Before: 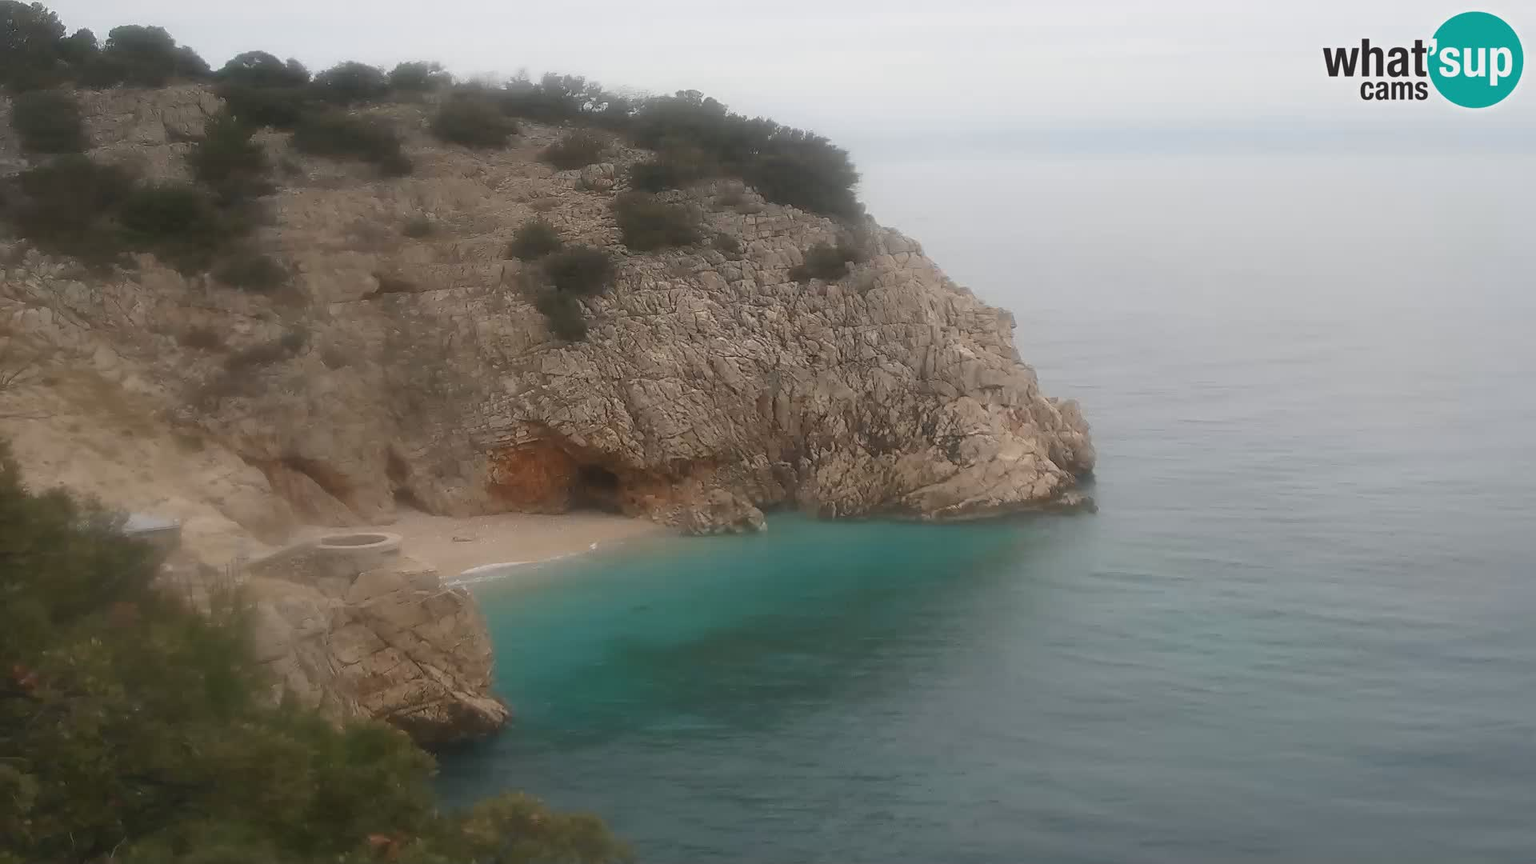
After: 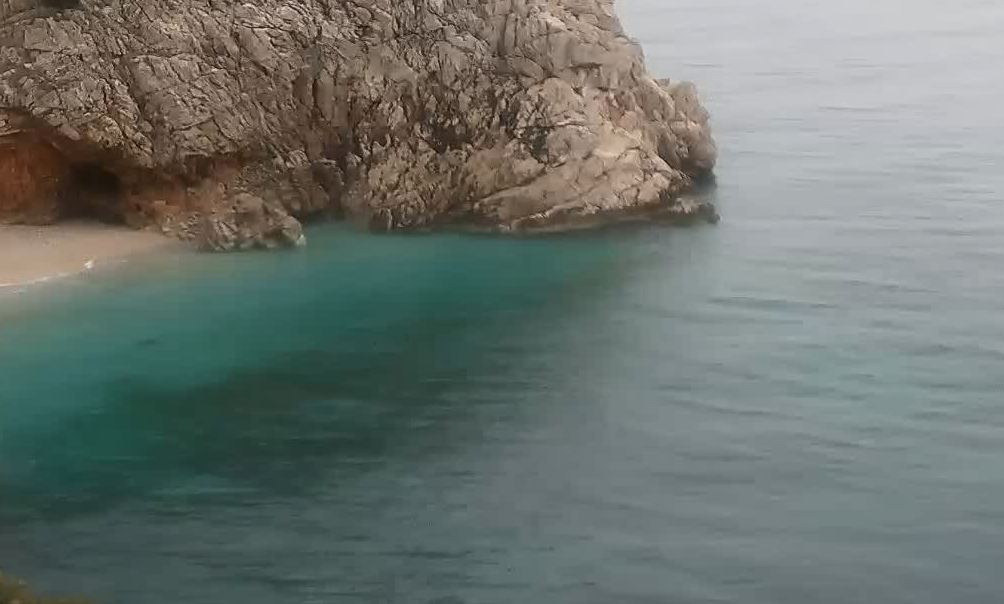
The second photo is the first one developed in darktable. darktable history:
crop: left 34.025%, top 38.78%, right 13.657%, bottom 5.209%
tone curve: curves: ch0 [(0, 0) (0.003, 0.008) (0.011, 0.008) (0.025, 0.011) (0.044, 0.017) (0.069, 0.029) (0.1, 0.045) (0.136, 0.067) (0.177, 0.103) (0.224, 0.151) (0.277, 0.21) (0.335, 0.285) (0.399, 0.37) (0.468, 0.462) (0.543, 0.568) (0.623, 0.679) (0.709, 0.79) (0.801, 0.876) (0.898, 0.936) (1, 1)], color space Lab, independent channels, preserve colors none
